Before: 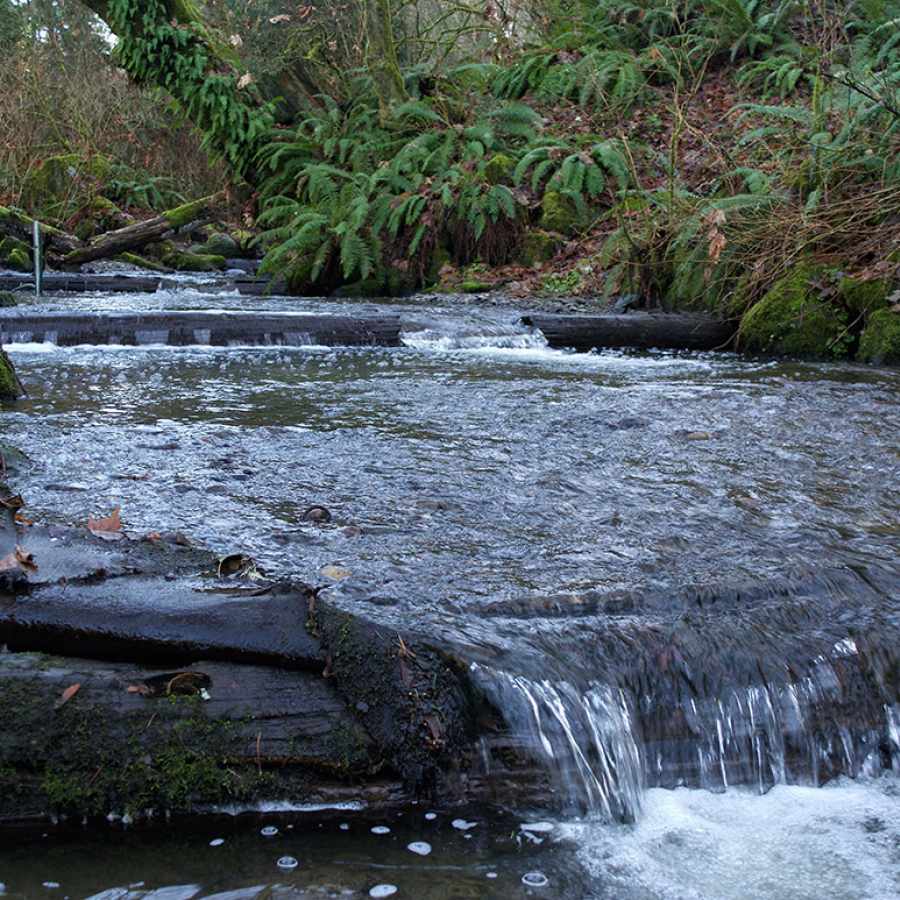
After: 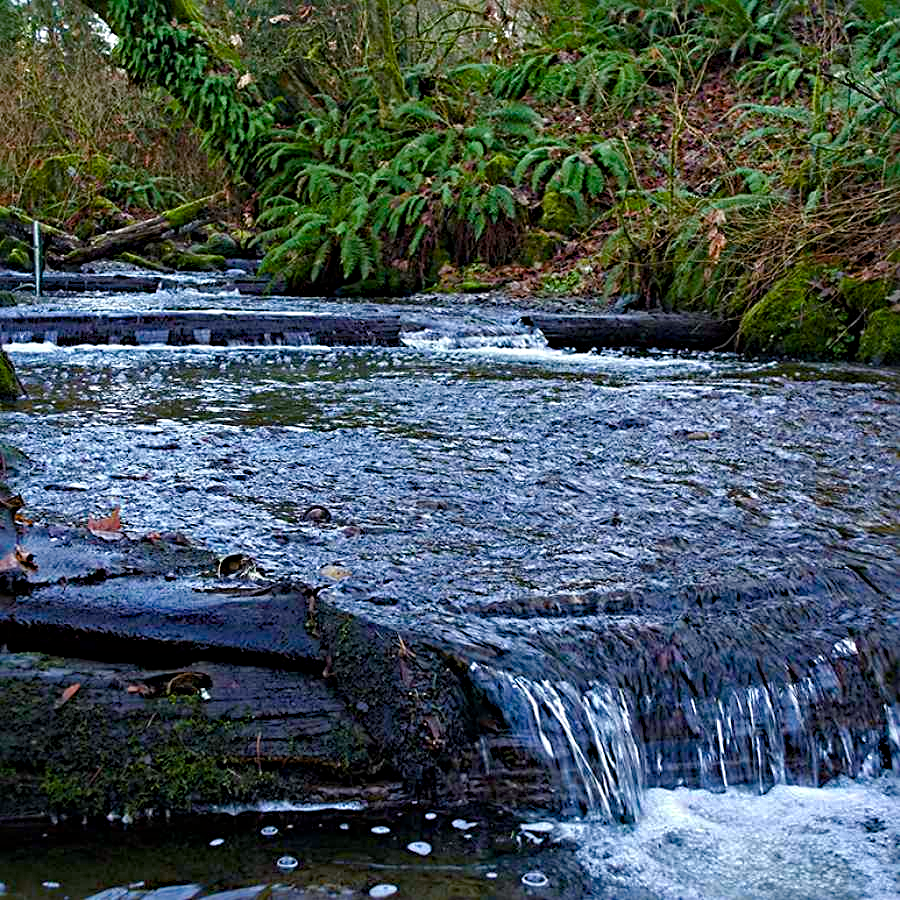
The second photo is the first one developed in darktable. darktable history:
haze removal: strength 0.507, distance 0.431, adaptive false
local contrast: mode bilateral grid, contrast 19, coarseness 49, detail 119%, midtone range 0.2
sharpen: radius 3.97
color balance rgb: perceptual saturation grading › global saturation 34.633%, perceptual saturation grading › highlights -29.818%, perceptual saturation grading › shadows 35.385%, global vibrance 20%
